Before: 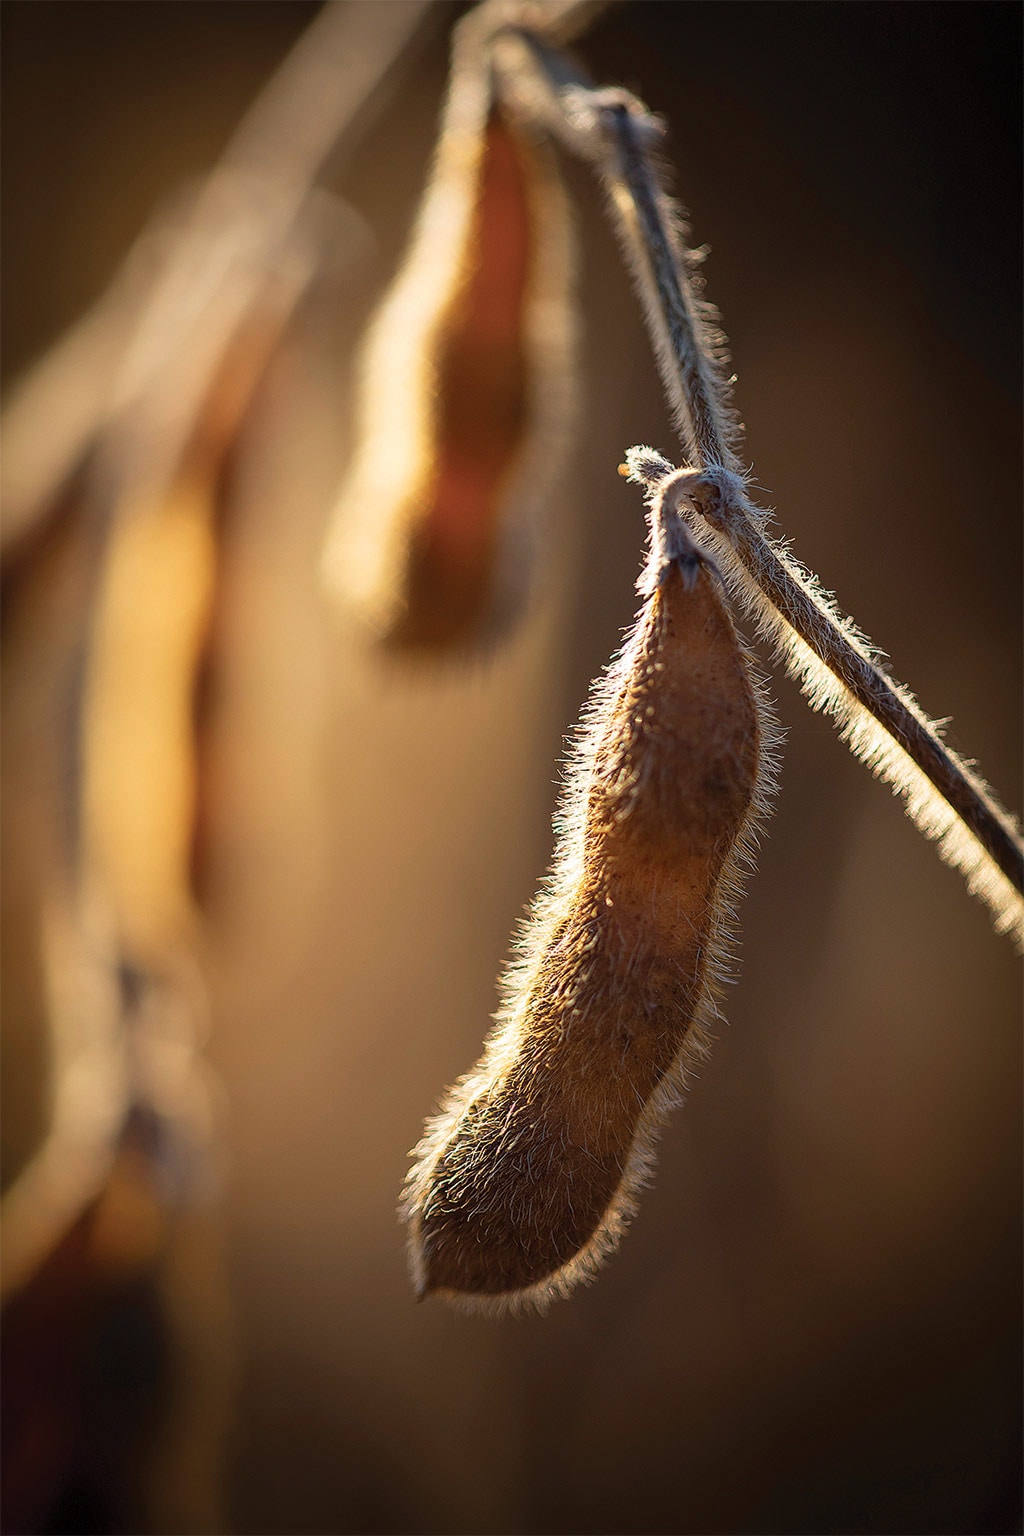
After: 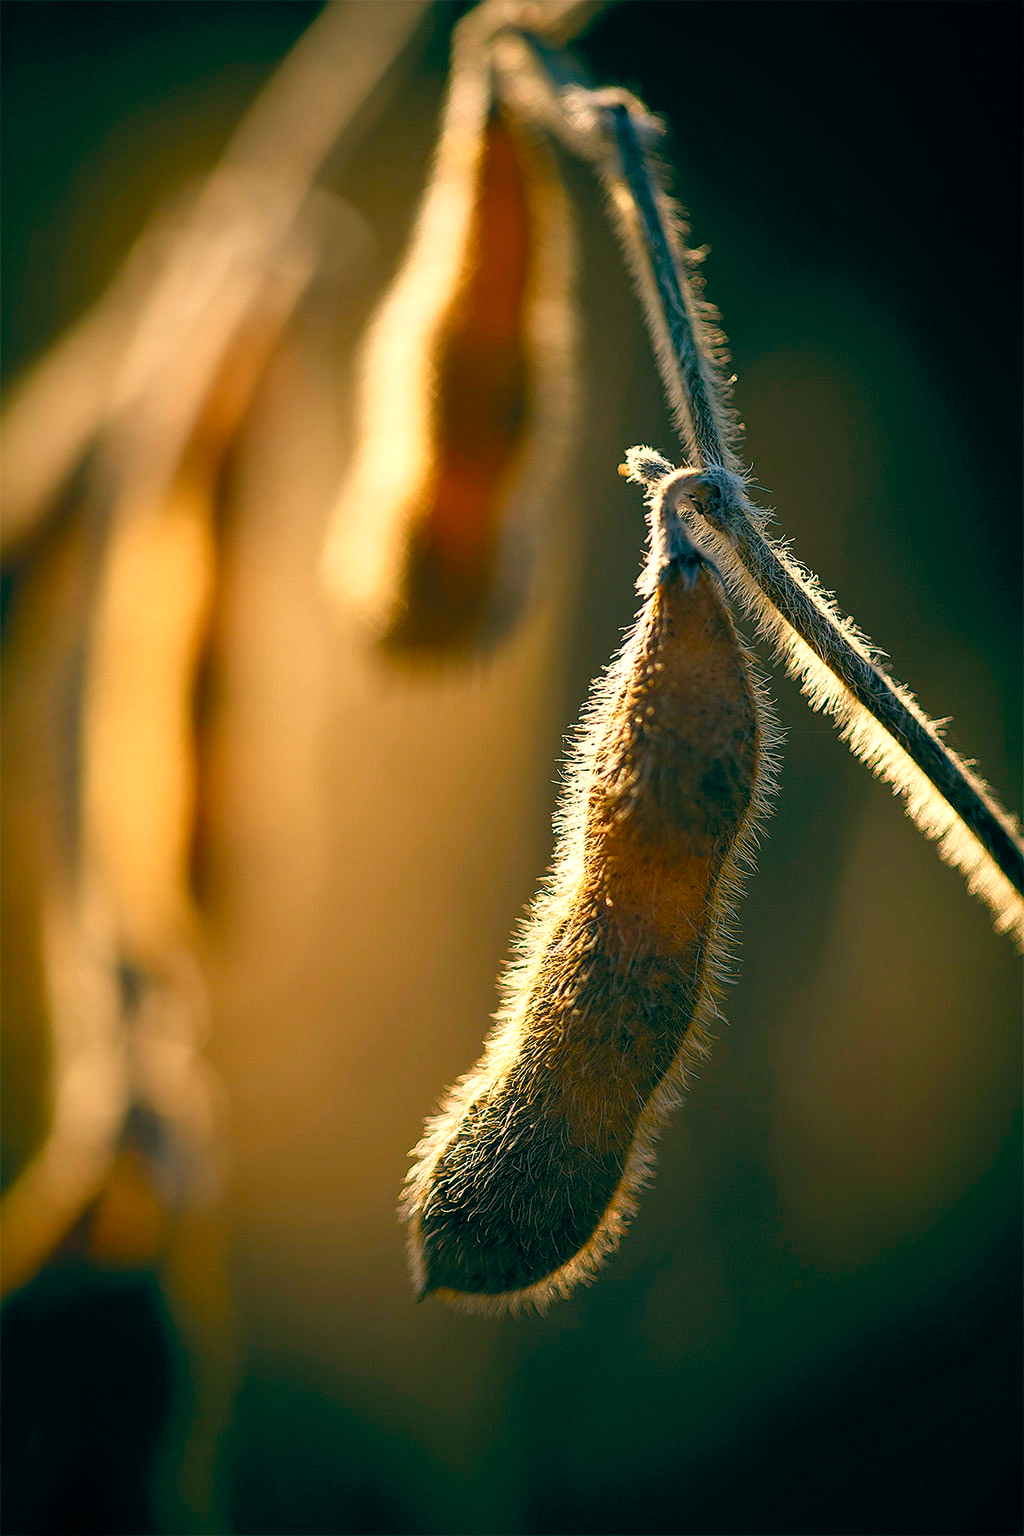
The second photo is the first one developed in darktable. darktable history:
exposure: exposure 0.178 EV, compensate exposure bias true, compensate highlight preservation false
tone equalizer: on, module defaults
color balance: lift [1.005, 0.99, 1.007, 1.01], gamma [1, 0.979, 1.011, 1.021], gain [0.923, 1.098, 1.025, 0.902], input saturation 90.45%, contrast 7.73%, output saturation 105.91%
color balance rgb: shadows lift › chroma 1%, shadows lift › hue 240.84°, highlights gain › chroma 2%, highlights gain › hue 73.2°, global offset › luminance -0.5%, perceptual saturation grading › global saturation 20%, perceptual saturation grading › highlights -25%, perceptual saturation grading › shadows 50%, global vibrance 15%
